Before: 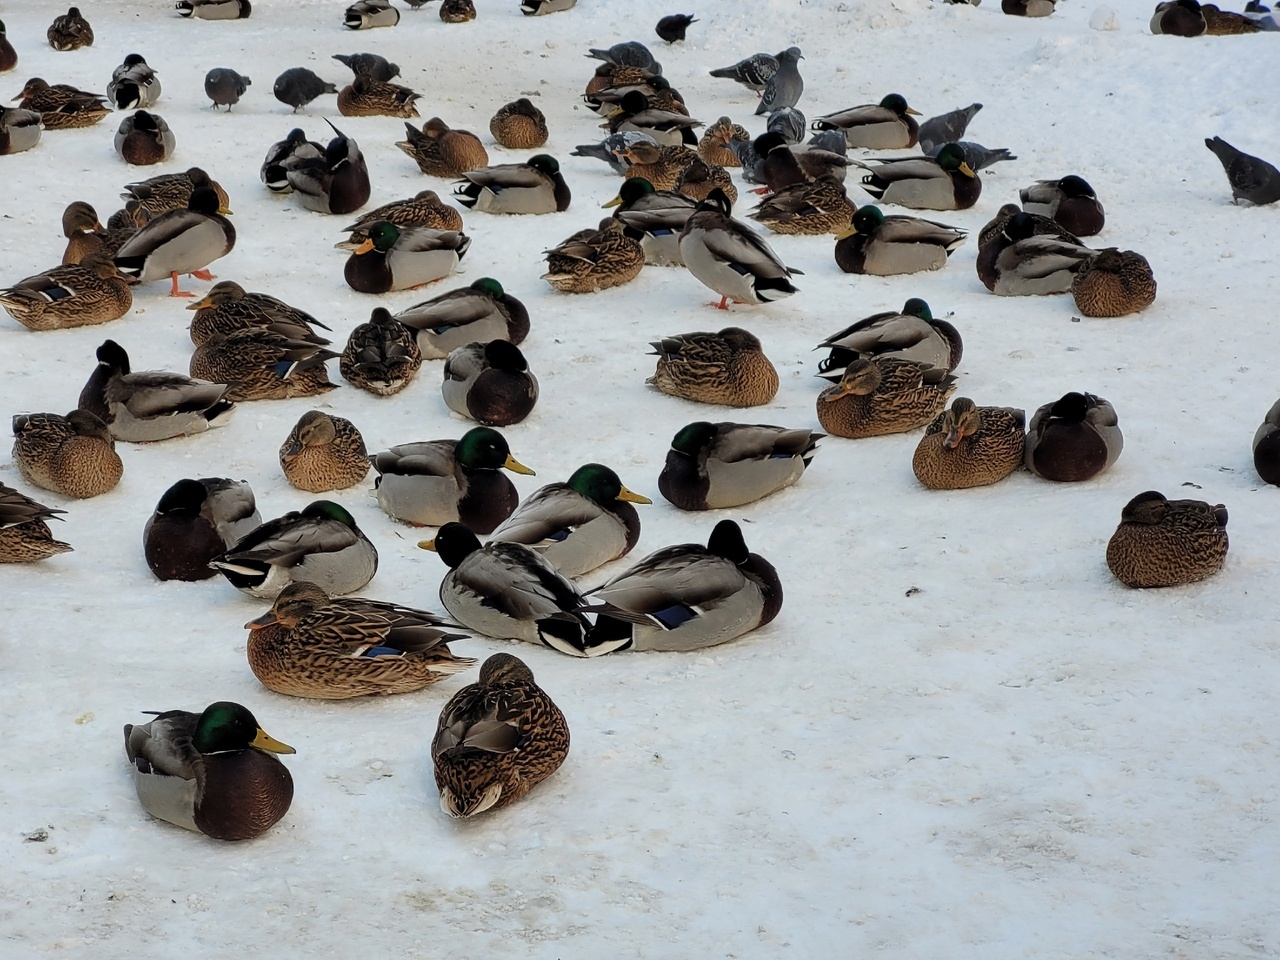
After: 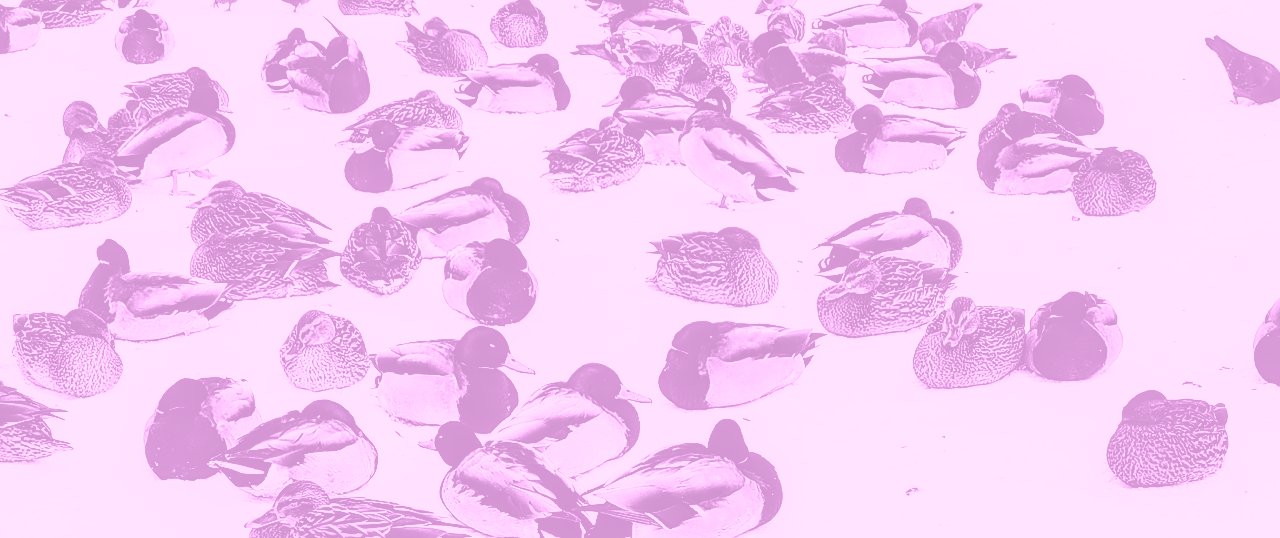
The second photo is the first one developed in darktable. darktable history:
color correction: highlights a* -7.23, highlights b* -0.161, shadows a* 20.08, shadows b* 11.73
contrast brightness saturation: contrast 0.2, brightness 0.16, saturation 0.22
rgb curve: curves: ch0 [(0, 0) (0.21, 0.15) (0.24, 0.21) (0.5, 0.75) (0.75, 0.96) (0.89, 0.99) (1, 1)]; ch1 [(0, 0.02) (0.21, 0.13) (0.25, 0.2) (0.5, 0.67) (0.75, 0.9) (0.89, 0.97) (1, 1)]; ch2 [(0, 0.02) (0.21, 0.13) (0.25, 0.2) (0.5, 0.67) (0.75, 0.9) (0.89, 0.97) (1, 1)], compensate middle gray true
sharpen: on, module defaults
crop and rotate: top 10.605%, bottom 33.274%
local contrast: detail 130%
colorize: hue 331.2°, saturation 75%, source mix 30.28%, lightness 70.52%, version 1
